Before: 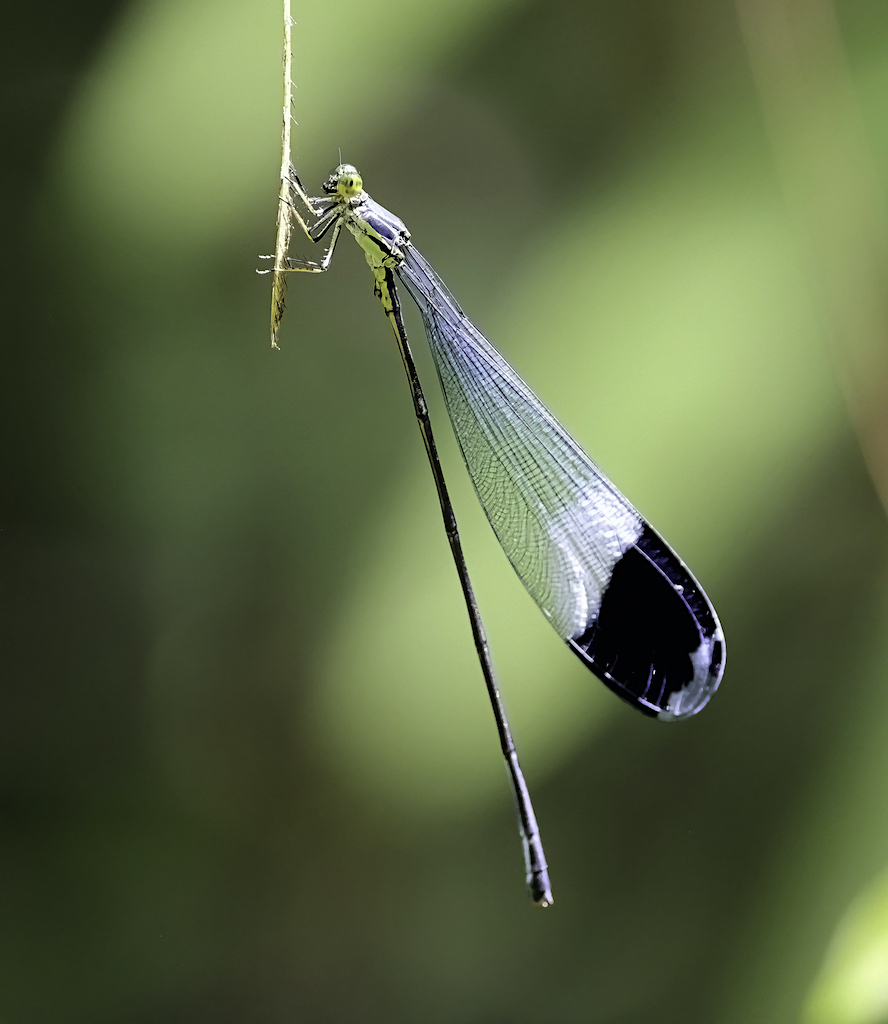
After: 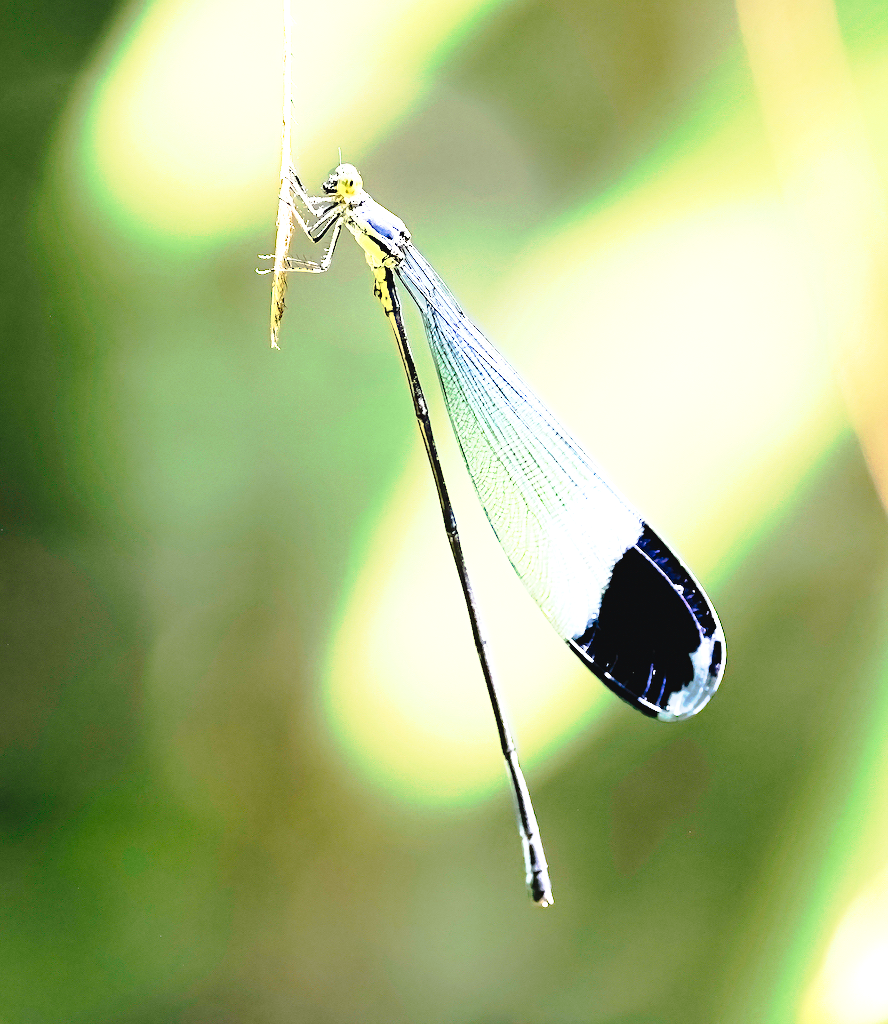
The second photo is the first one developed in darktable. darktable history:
contrast brightness saturation: saturation -0.081
exposure: exposure 1.257 EV, compensate highlight preservation false
tone curve: curves: ch0 [(0, 0.039) (0.194, 0.159) (0.469, 0.544) (0.693, 0.77) (0.751, 0.871) (1, 1)]; ch1 [(0, 0) (0.508, 0.506) (0.547, 0.563) (0.592, 0.631) (0.715, 0.706) (1, 1)]; ch2 [(0, 0) (0.243, 0.175) (0.362, 0.301) (0.492, 0.515) (0.544, 0.557) (0.595, 0.612) (0.631, 0.641) (1, 1)], preserve colors none
